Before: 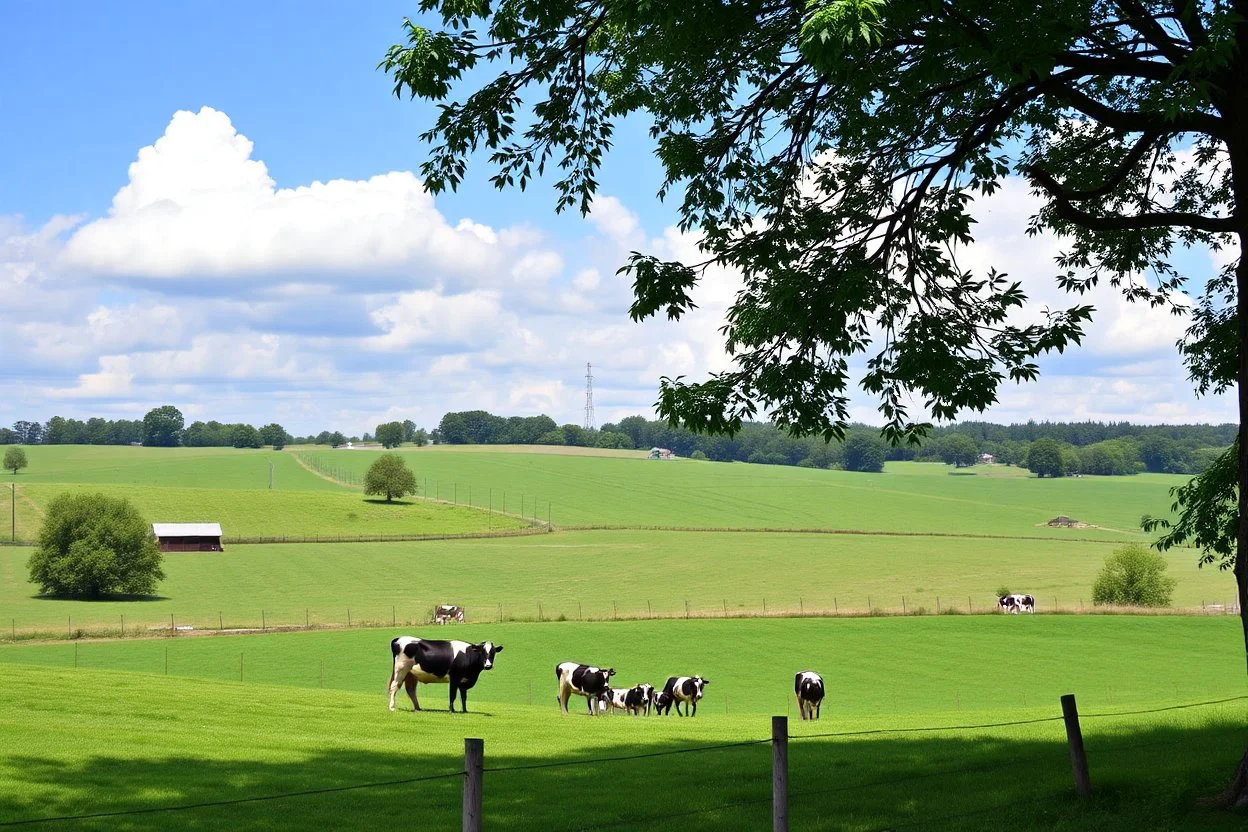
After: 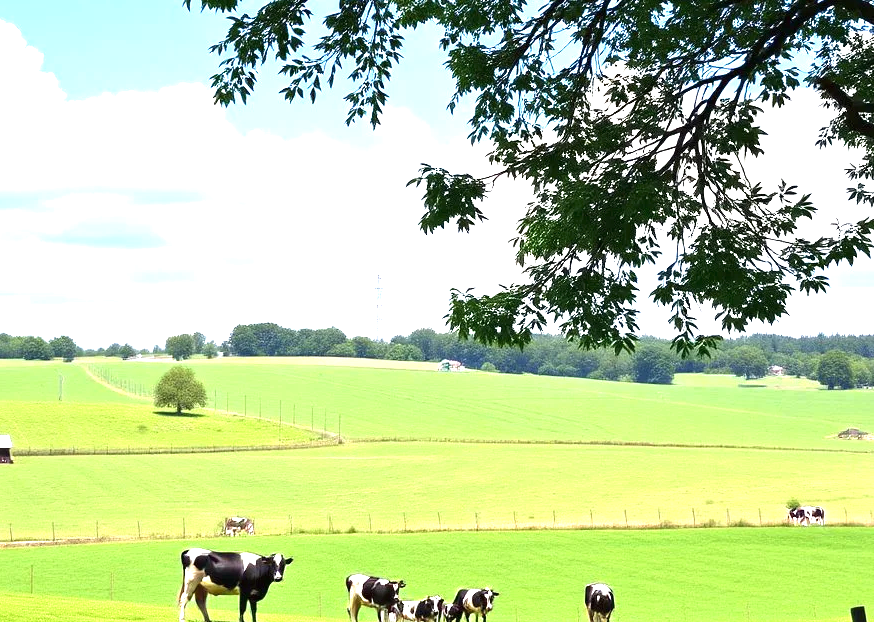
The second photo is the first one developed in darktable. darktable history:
crop and rotate: left 16.887%, top 10.657%, right 13.006%, bottom 14.479%
exposure: black level correction 0, exposure 1.199 EV, compensate highlight preservation false
